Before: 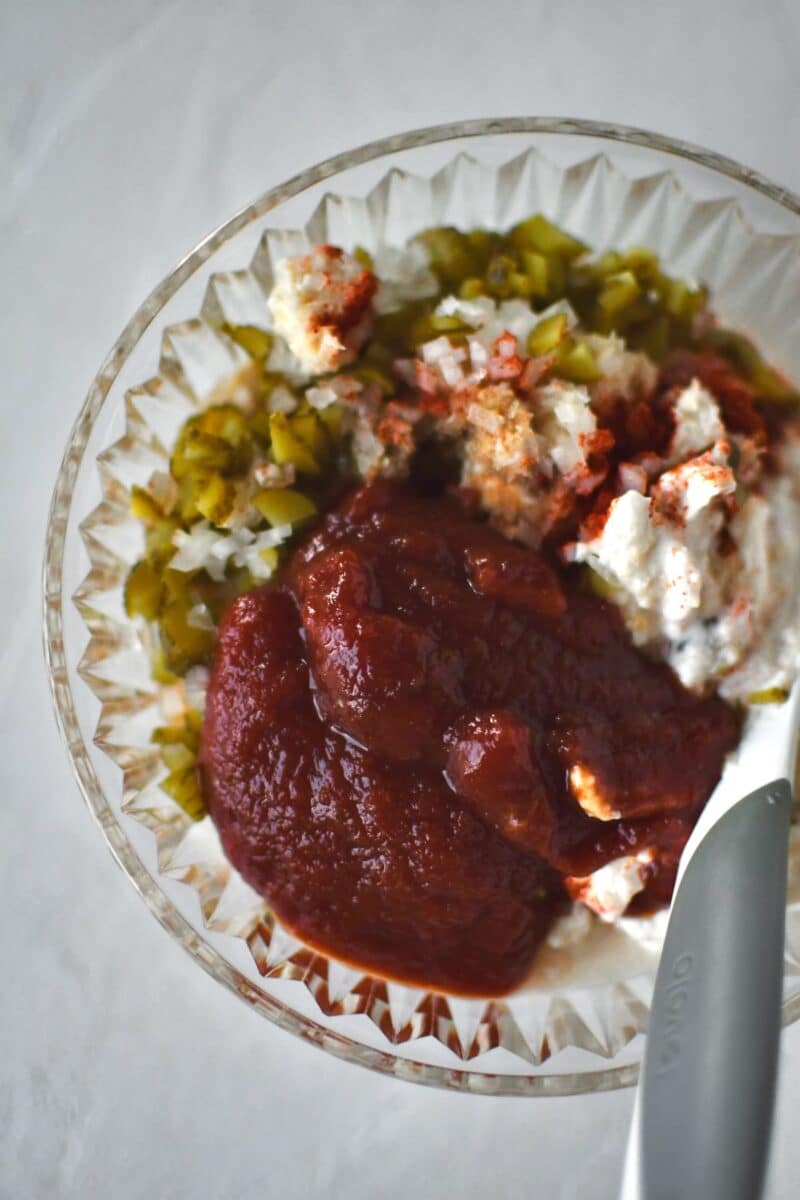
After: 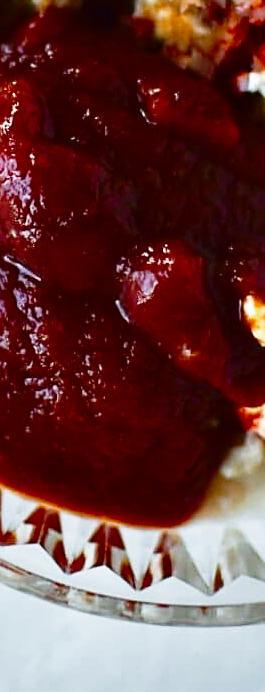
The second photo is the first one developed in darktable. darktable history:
contrast brightness saturation: brightness -0.25, saturation 0.2
base curve: curves: ch0 [(0, 0) (0.028, 0.03) (0.121, 0.232) (0.46, 0.748) (0.859, 0.968) (1, 1)], preserve colors none
crop: left 40.878%, top 39.176%, right 25.993%, bottom 3.081%
white balance: red 0.925, blue 1.046
sharpen: on, module defaults
